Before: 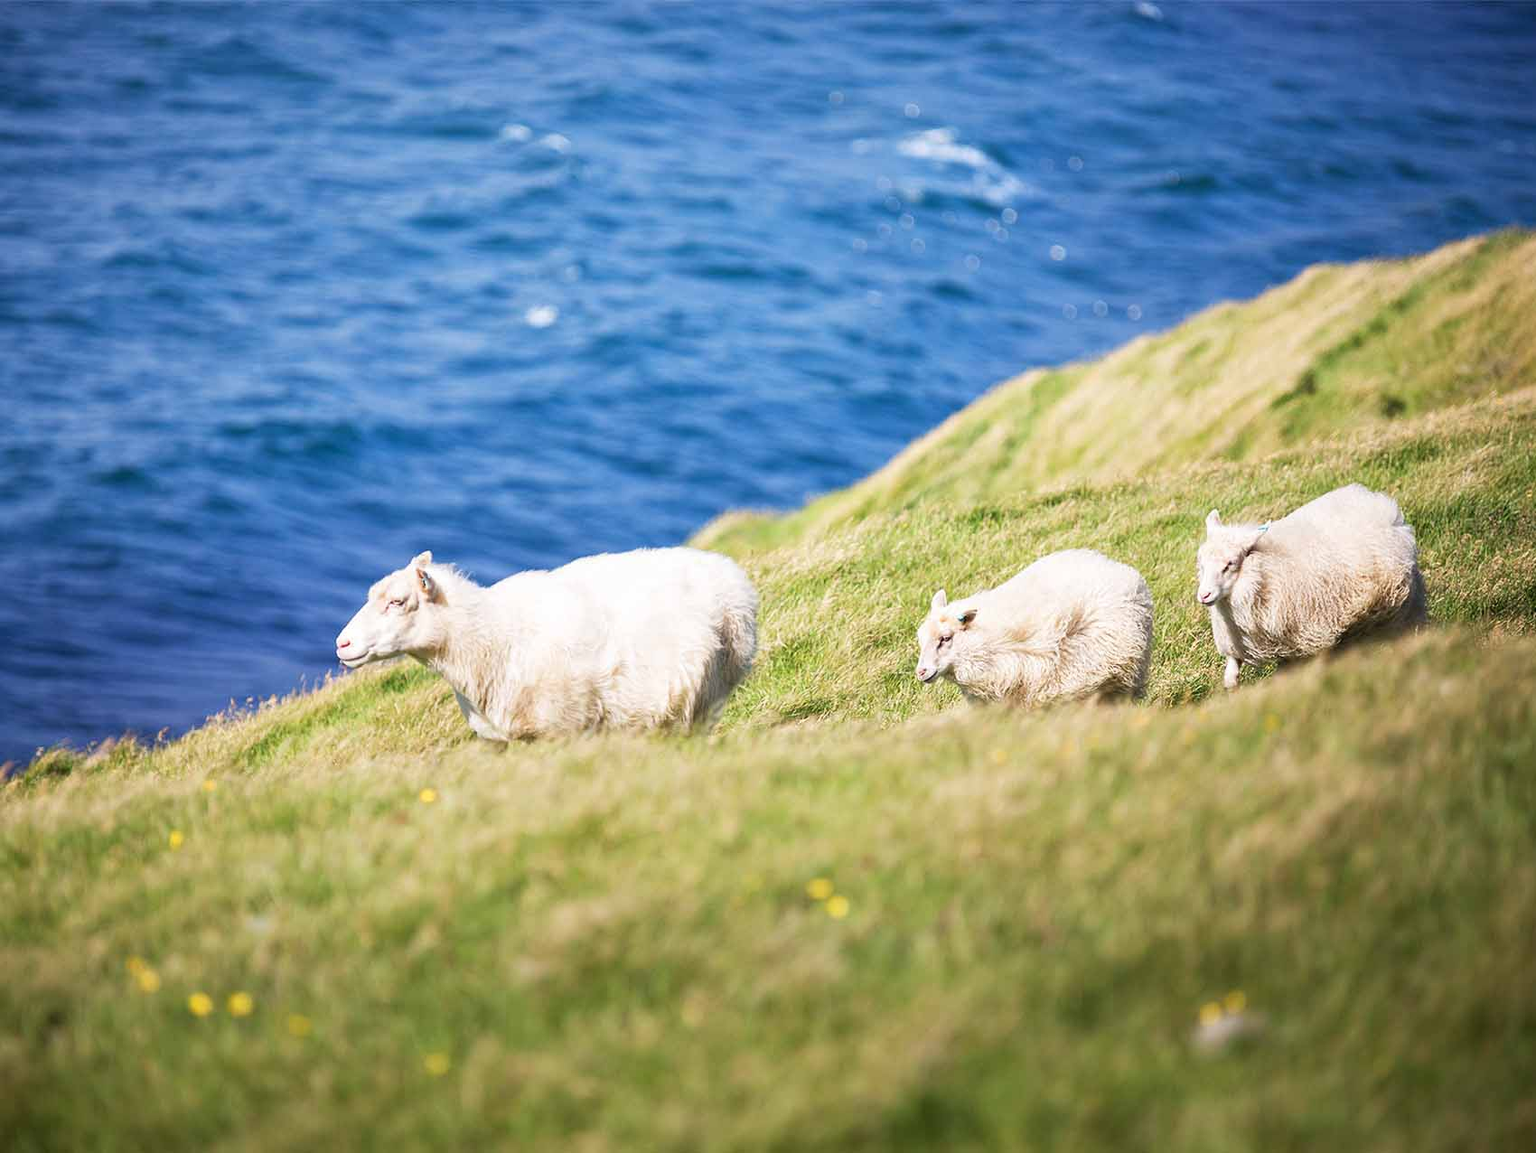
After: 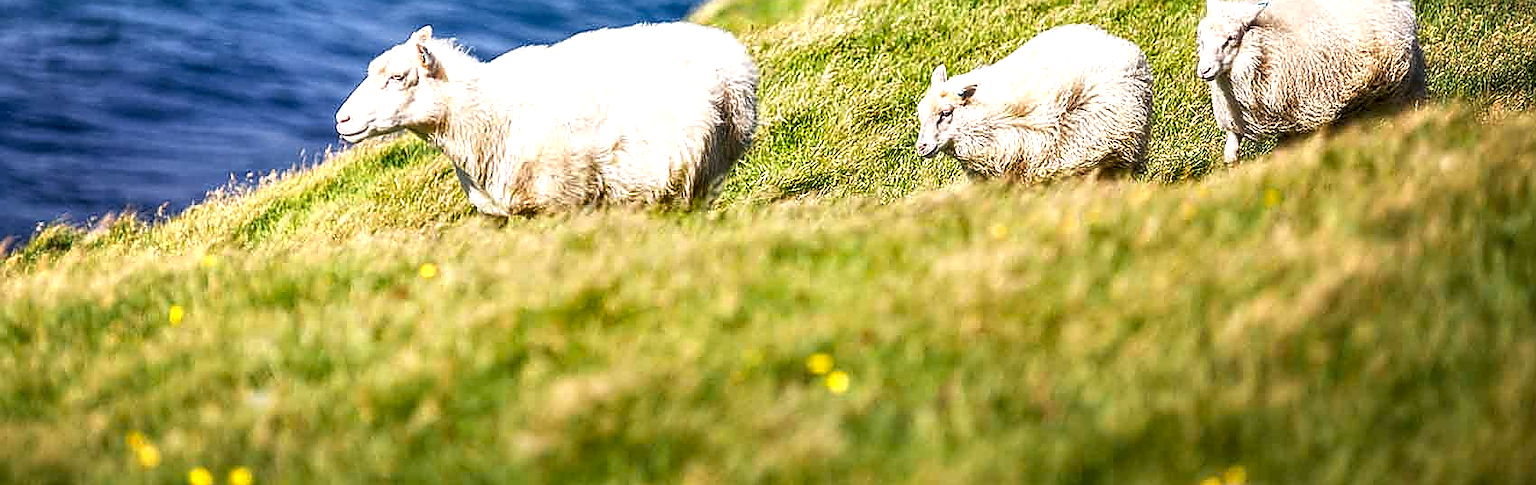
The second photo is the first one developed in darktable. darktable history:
haze removal: strength -0.1, adaptive false
color zones: curves: ch0 [(0.224, 0.526) (0.75, 0.5)]; ch1 [(0.055, 0.526) (0.224, 0.761) (0.377, 0.526) (0.75, 0.5)]
color calibration: x 0.342, y 0.356, temperature 5122 K
local contrast: highlights 79%, shadows 56%, detail 175%, midtone range 0.428
sharpen: radius 1.4, amount 1.25, threshold 0.7
shadows and highlights: low approximation 0.01, soften with gaussian
crop: top 45.551%, bottom 12.262%
